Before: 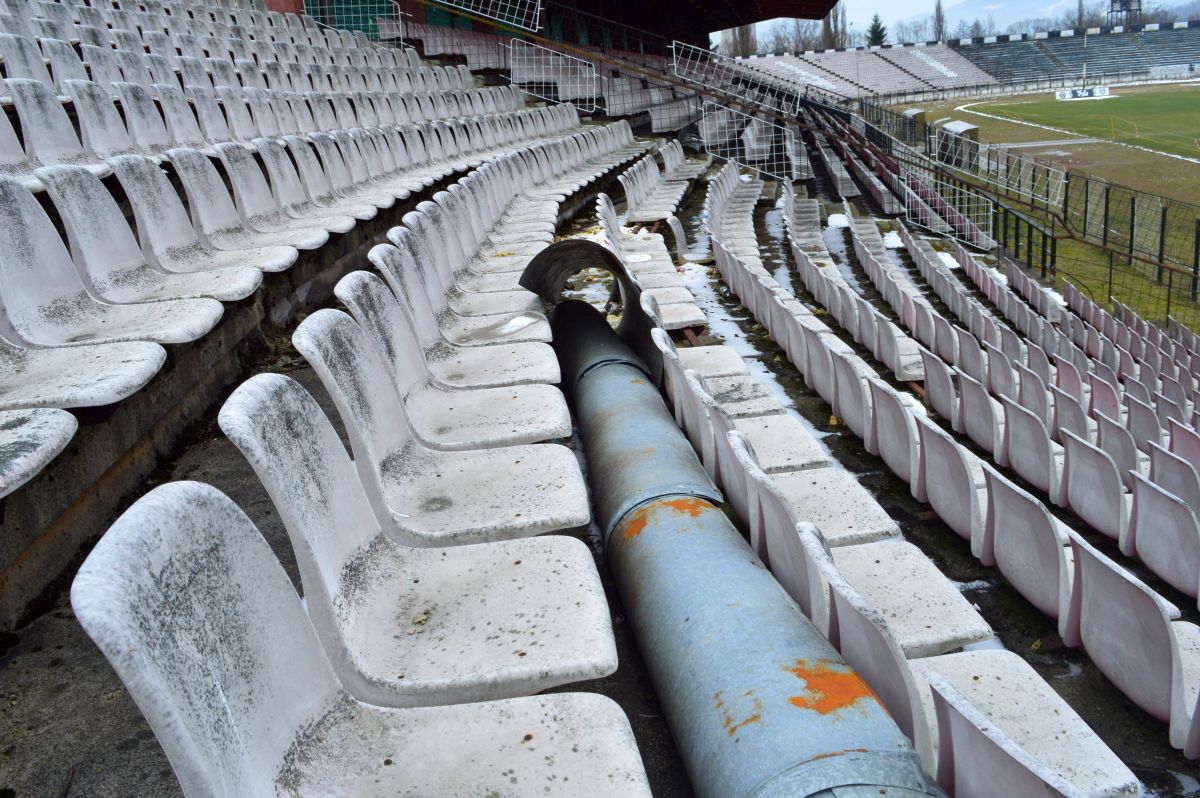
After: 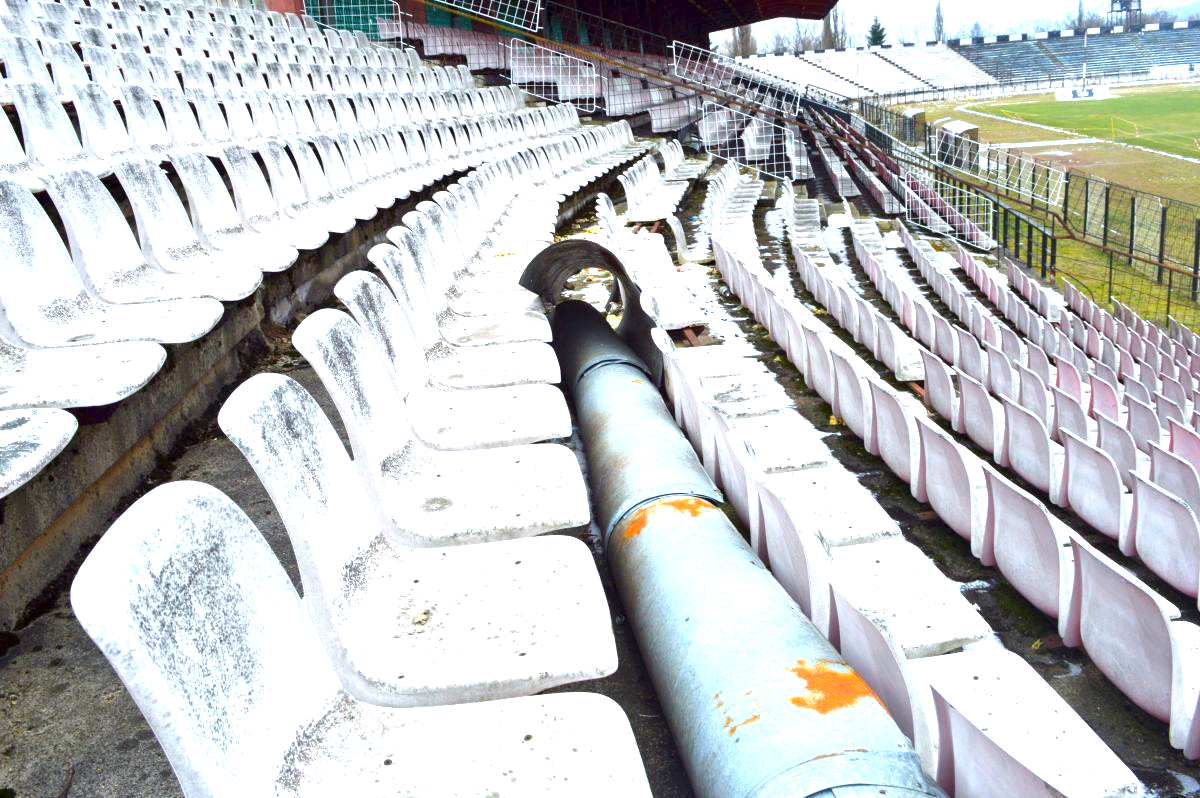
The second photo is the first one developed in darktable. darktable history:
exposure: exposure 1.506 EV, compensate exposure bias true, compensate highlight preservation false
color correction: highlights b* 0.042, saturation 1.12
